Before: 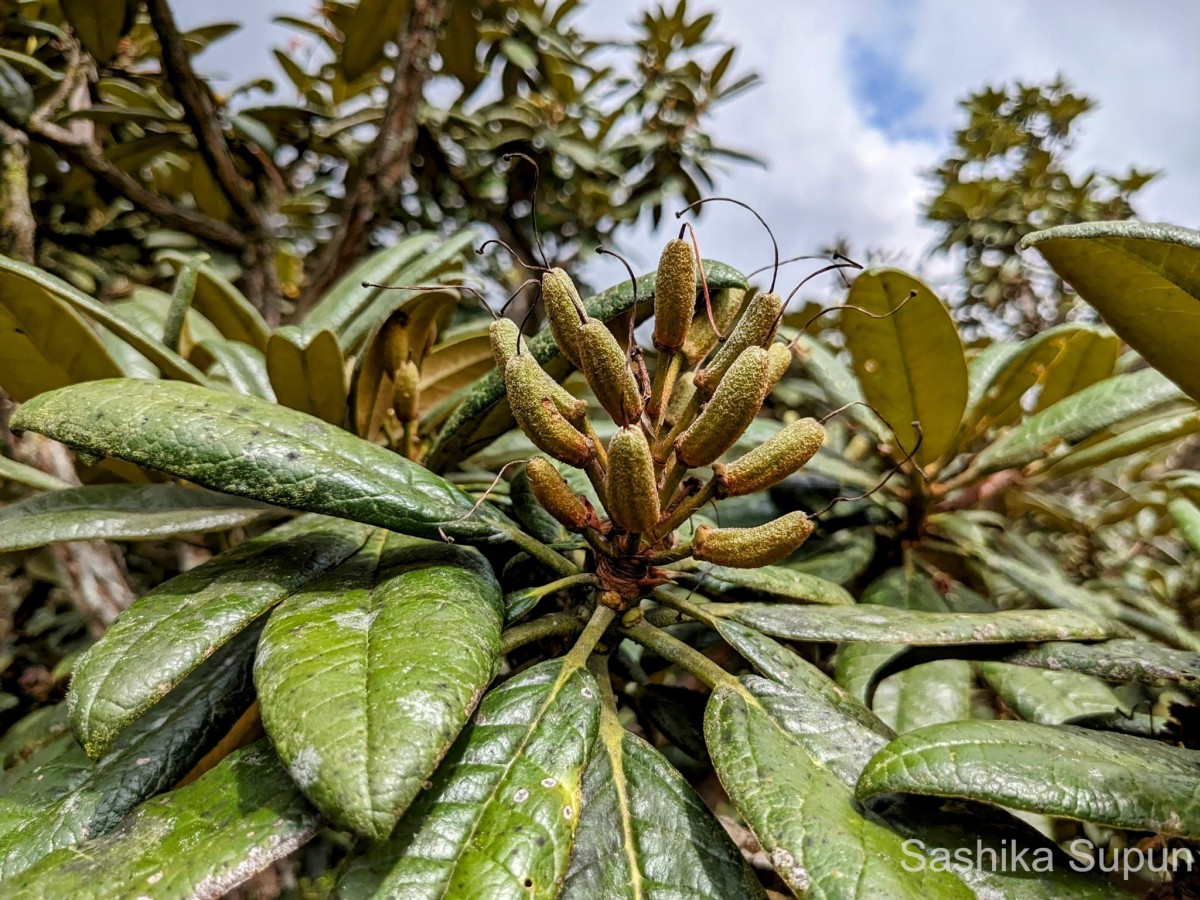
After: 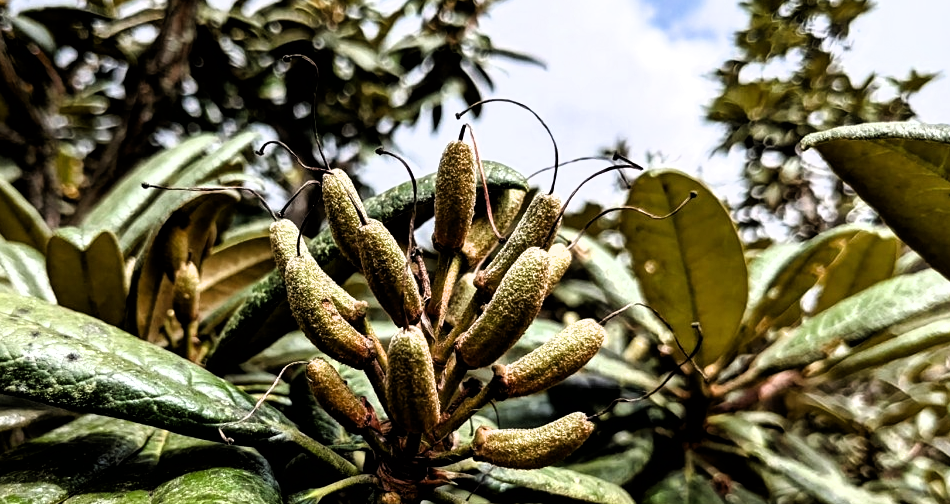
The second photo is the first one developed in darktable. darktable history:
crop: left 18.366%, top 11.088%, right 2.399%, bottom 32.874%
filmic rgb: black relative exposure -8.23 EV, white relative exposure 2.22 EV, threshold 2.94 EV, hardness 7.09, latitude 85.64%, contrast 1.706, highlights saturation mix -4.39%, shadows ↔ highlights balance -2.84%, enable highlight reconstruction true
